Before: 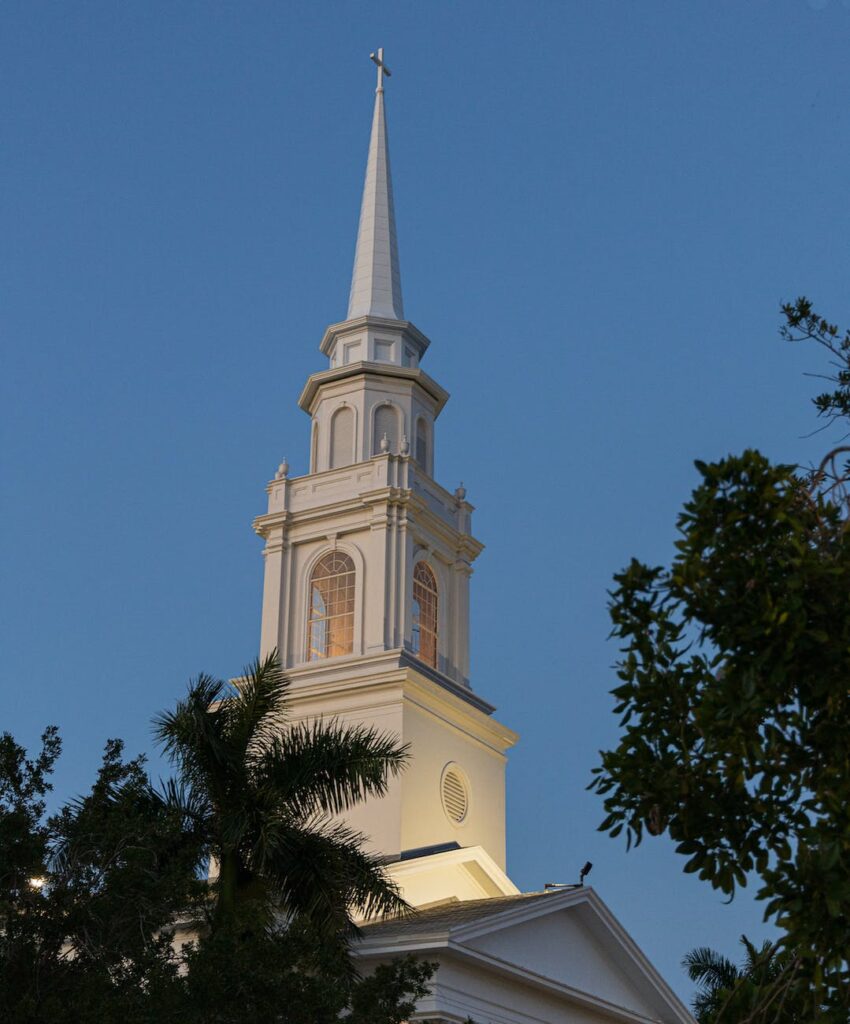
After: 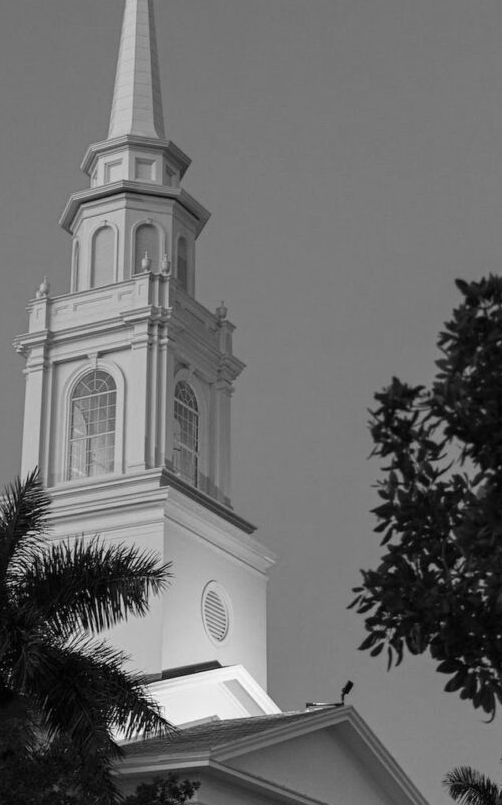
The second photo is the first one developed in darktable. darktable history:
crop and rotate: left 28.256%, top 17.734%, right 12.656%, bottom 3.573%
exposure: exposure 0.207 EV, compensate highlight preservation false
monochrome: on, module defaults
